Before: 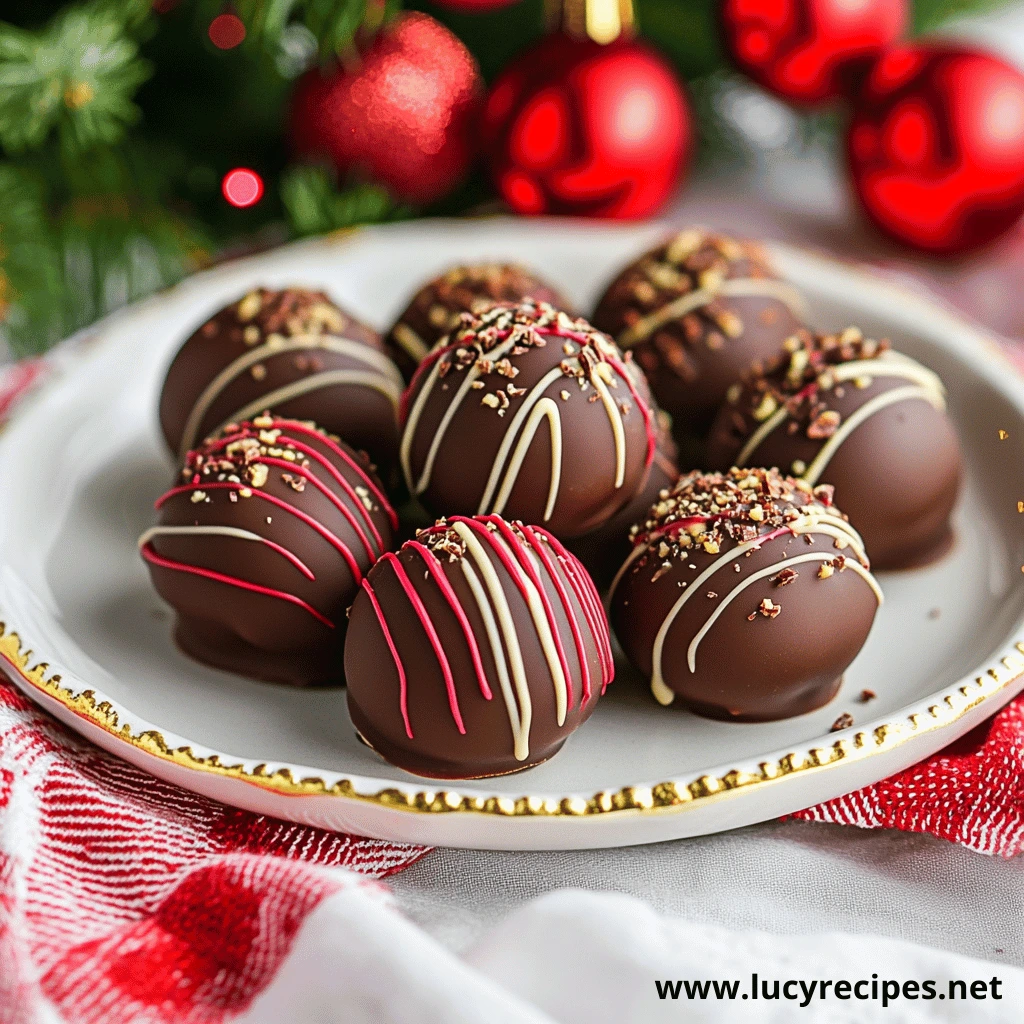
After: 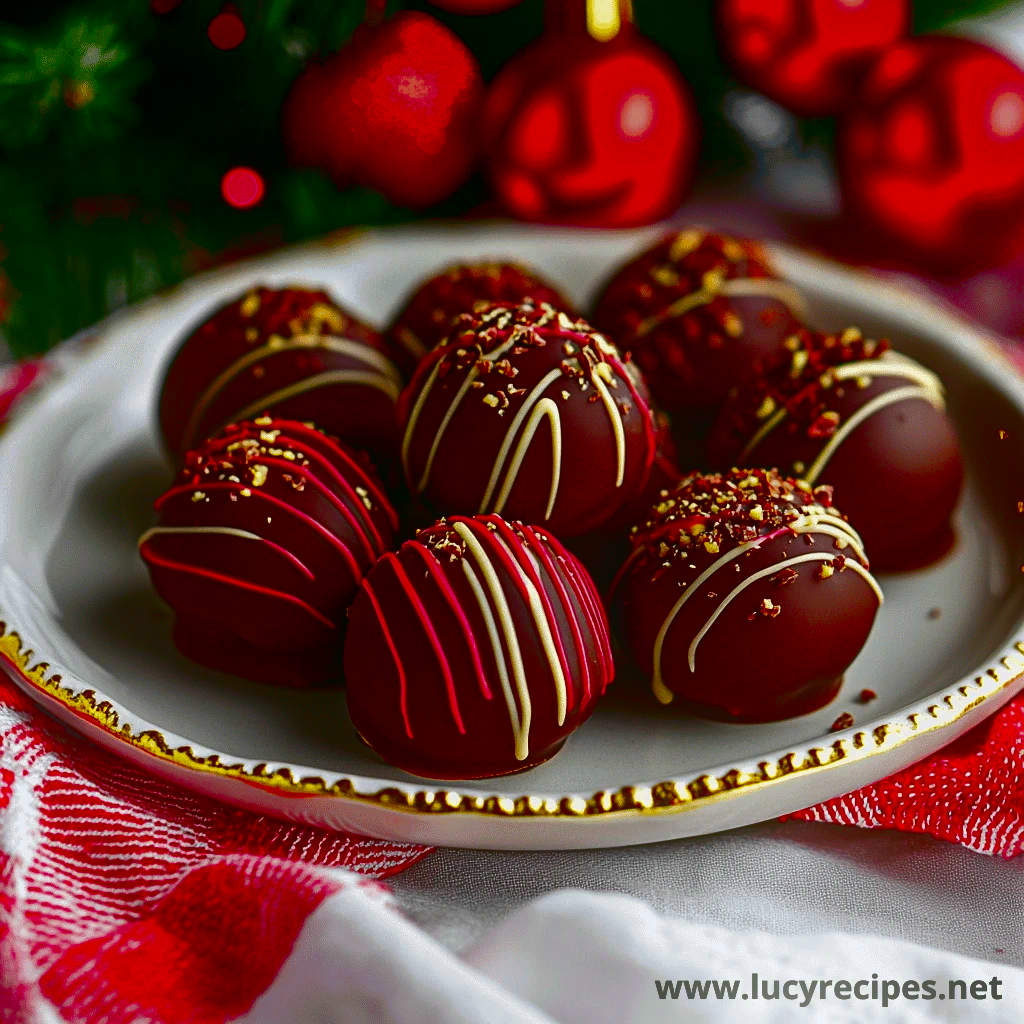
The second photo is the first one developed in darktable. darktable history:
bloom: on, module defaults
contrast brightness saturation: brightness -1, saturation 1
